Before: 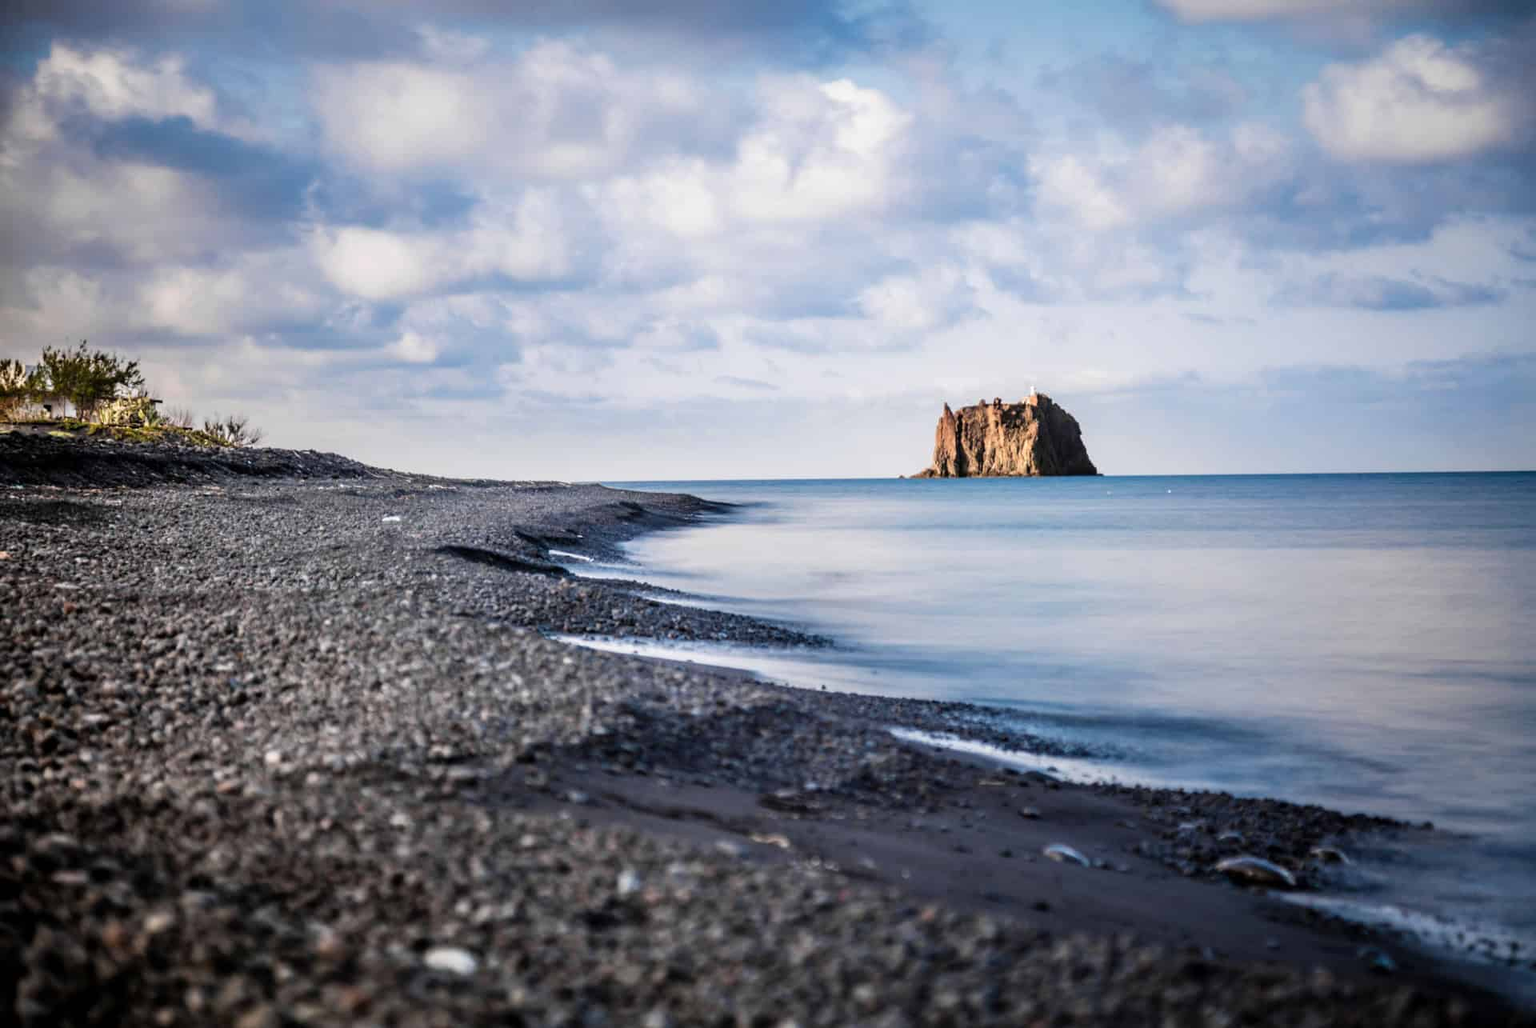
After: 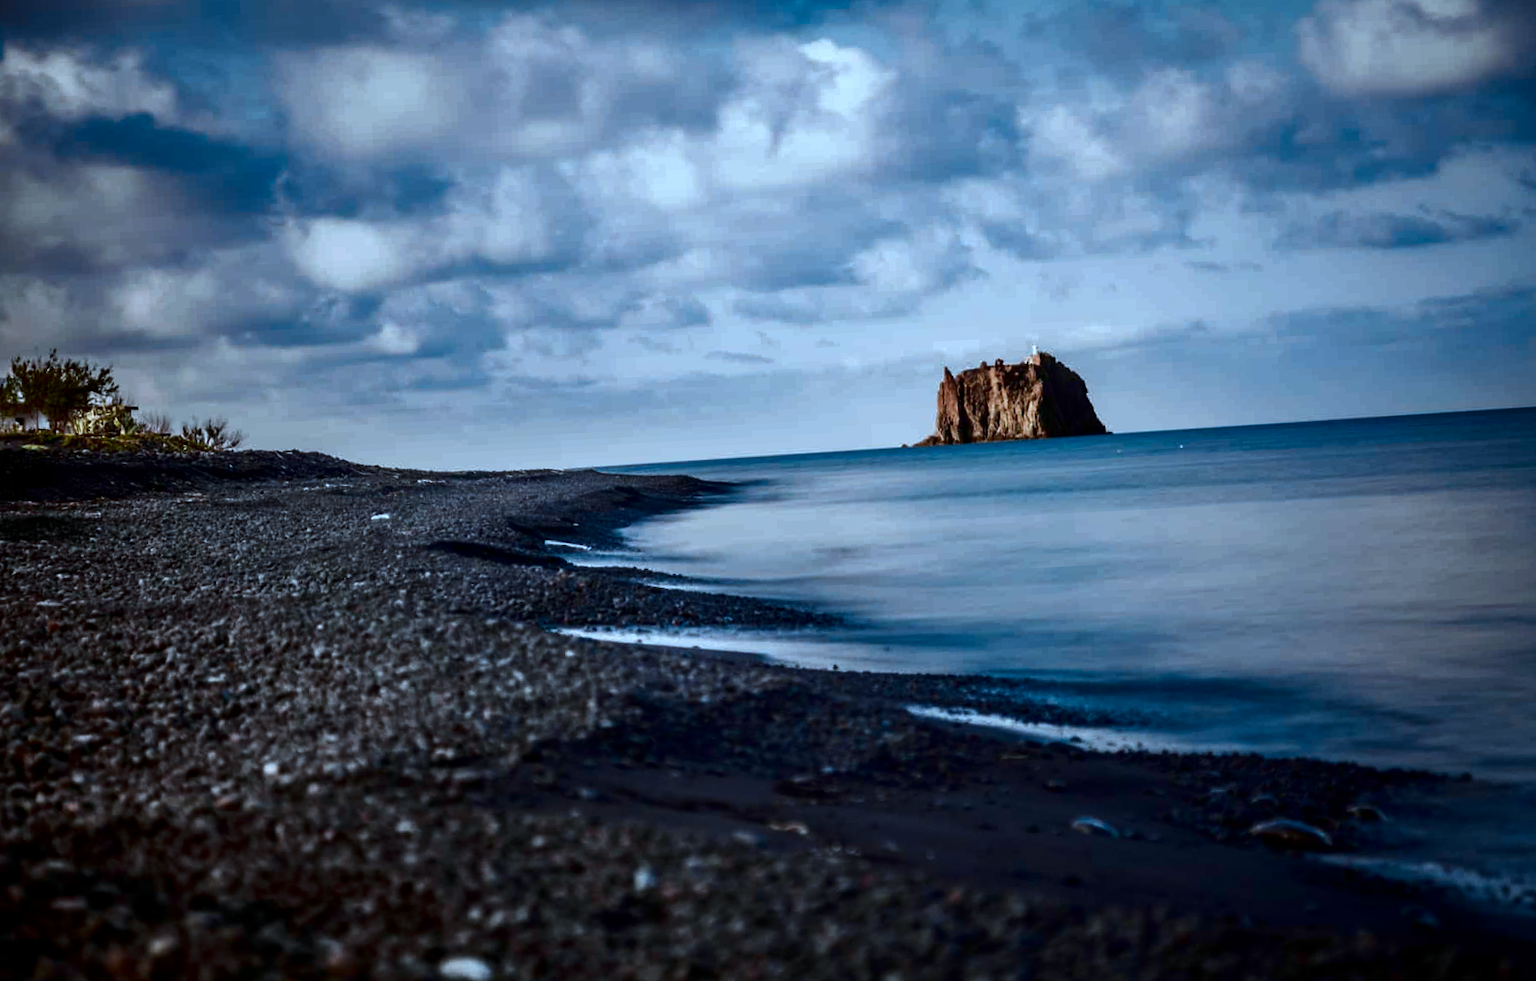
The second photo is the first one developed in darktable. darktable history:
rotate and perspective: rotation -3°, crop left 0.031, crop right 0.968, crop top 0.07, crop bottom 0.93
color correction: highlights a* -9.35, highlights b* -23.15
contrast brightness saturation: brightness -0.52
